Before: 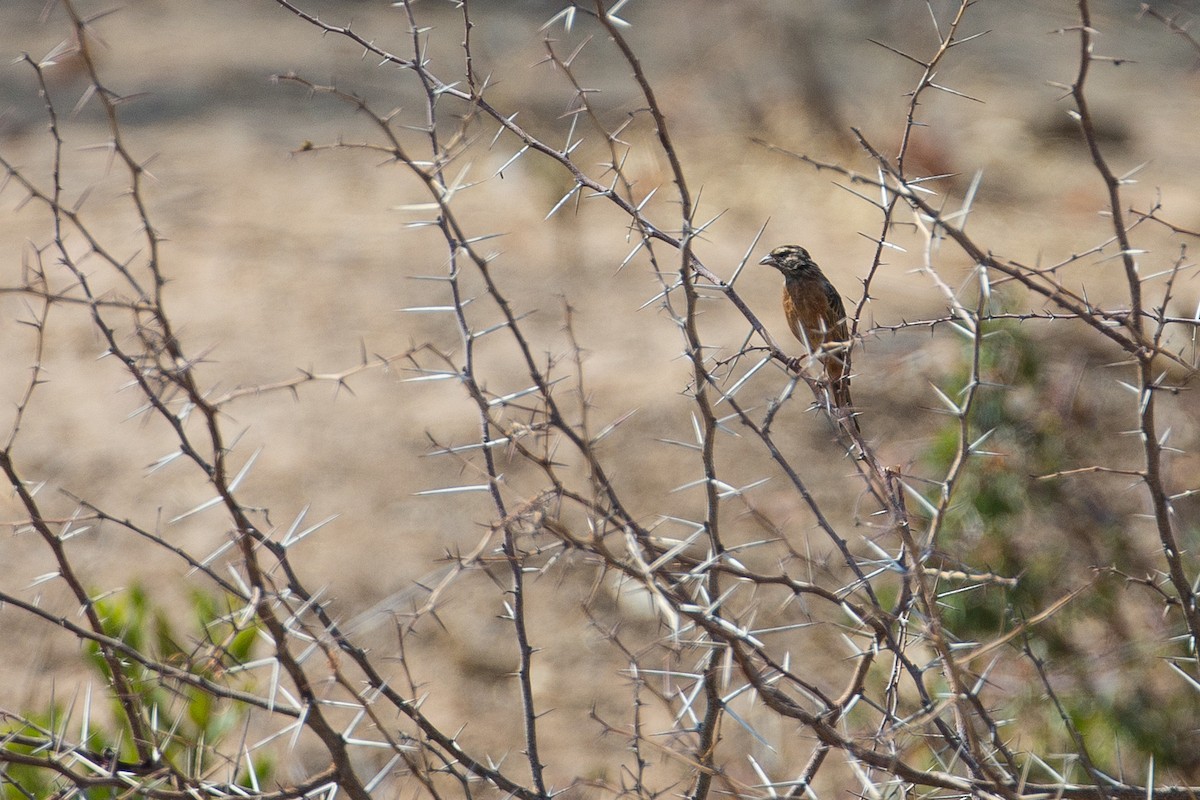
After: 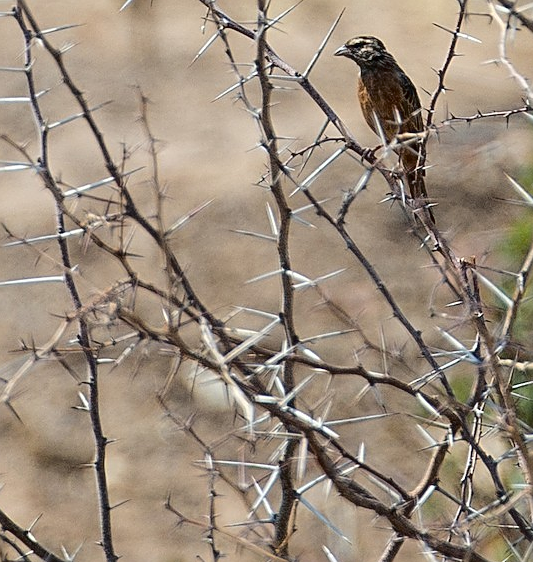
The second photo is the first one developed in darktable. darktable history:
fill light: exposure -2 EV, width 8.6
crop: left 35.432%, top 26.233%, right 20.145%, bottom 3.432%
sharpen: on, module defaults
